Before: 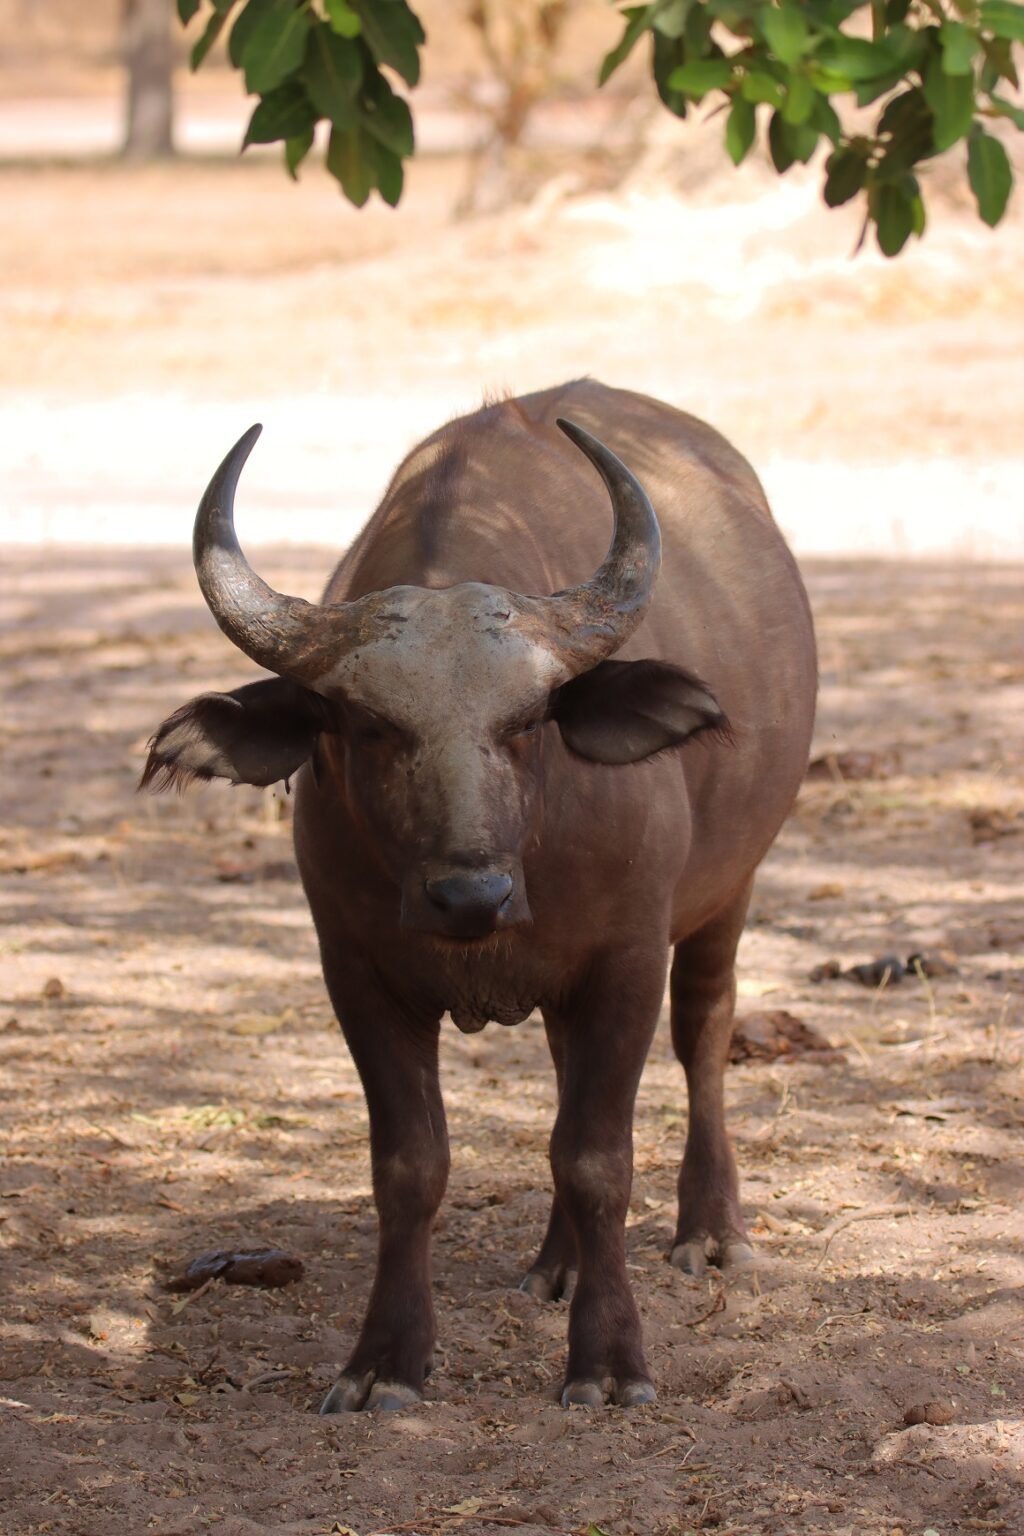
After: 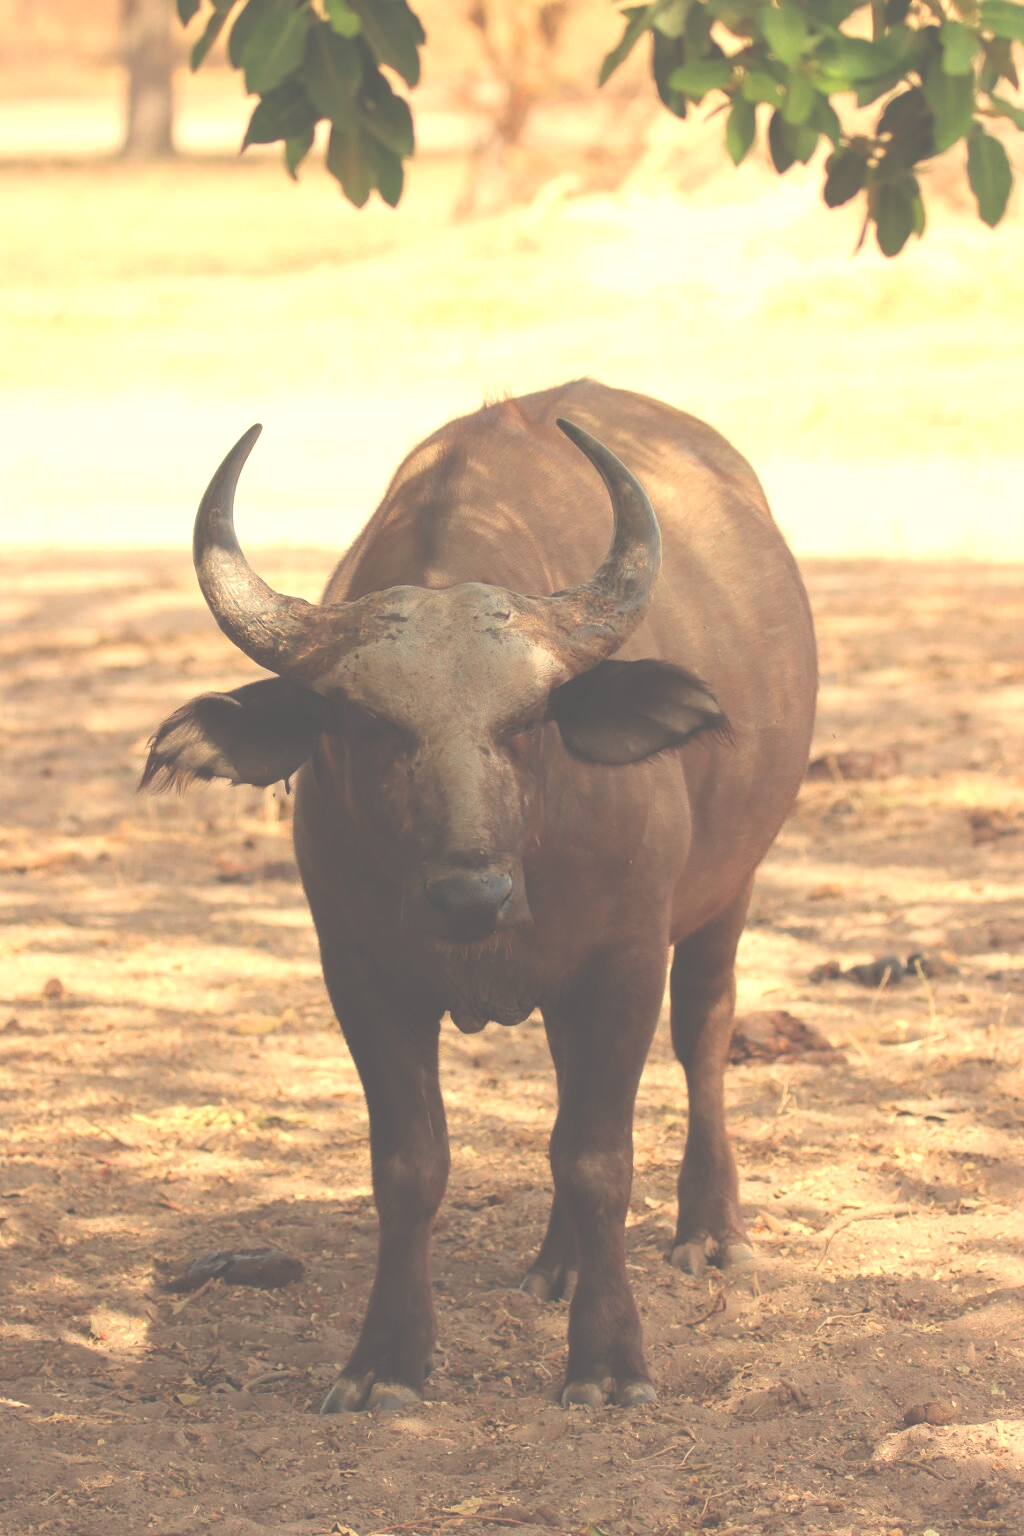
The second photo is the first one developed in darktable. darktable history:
exposure: black level correction -0.071, exposure 0.5 EV, compensate highlight preservation false
tone equalizer: on, module defaults
white balance: red 1.08, blue 0.791
